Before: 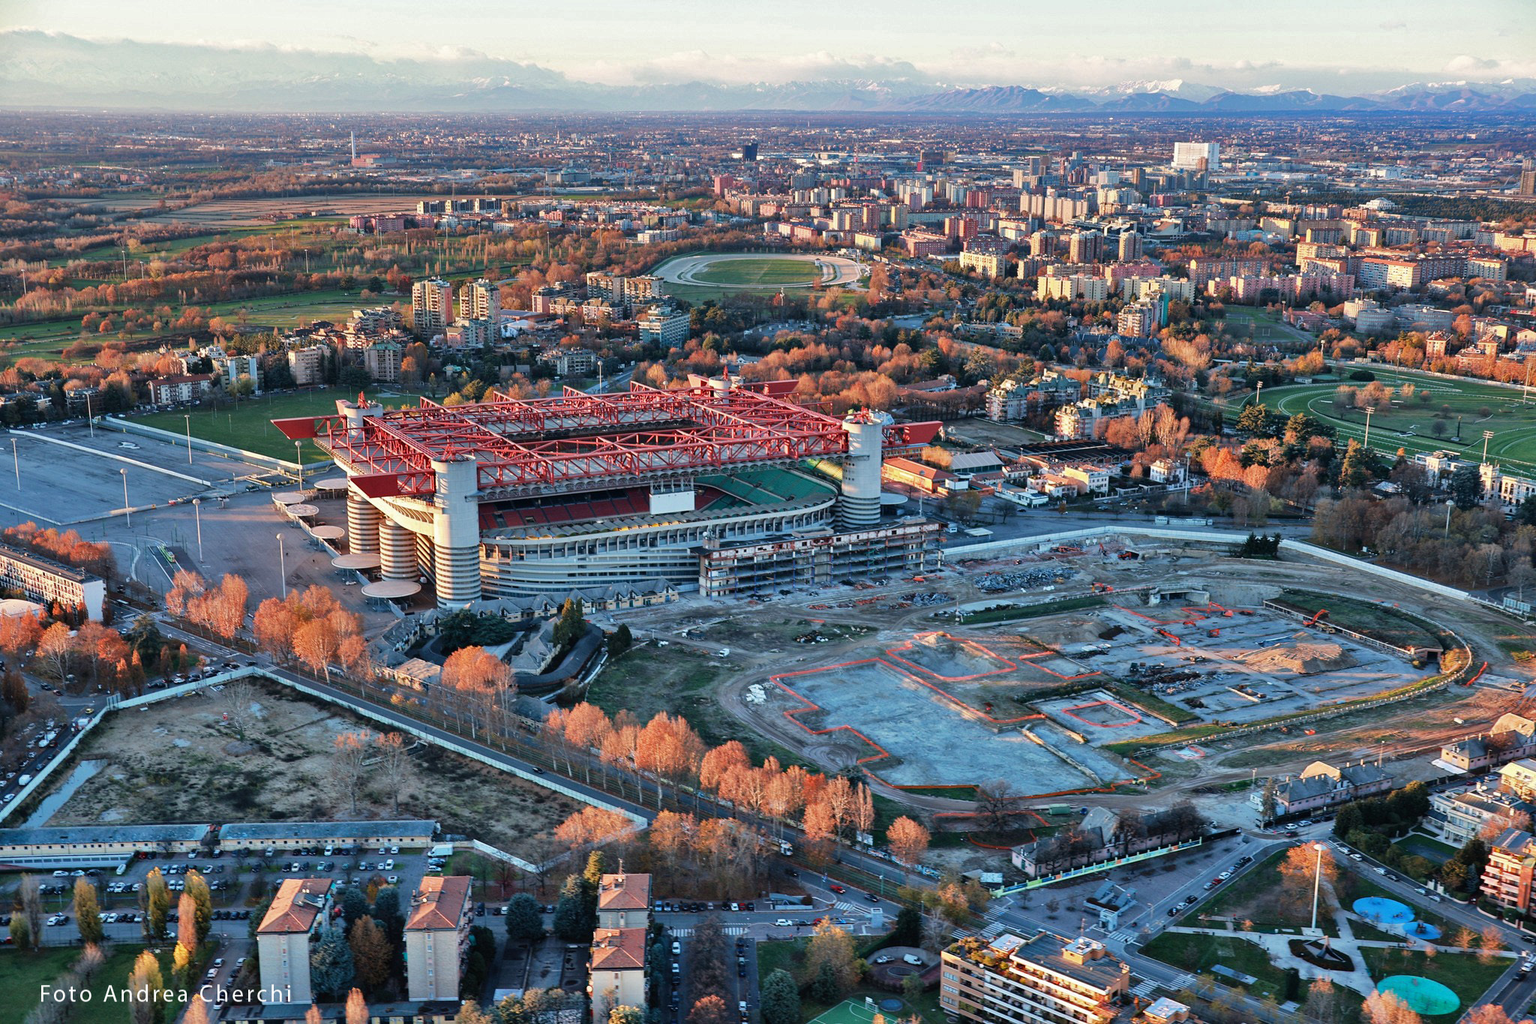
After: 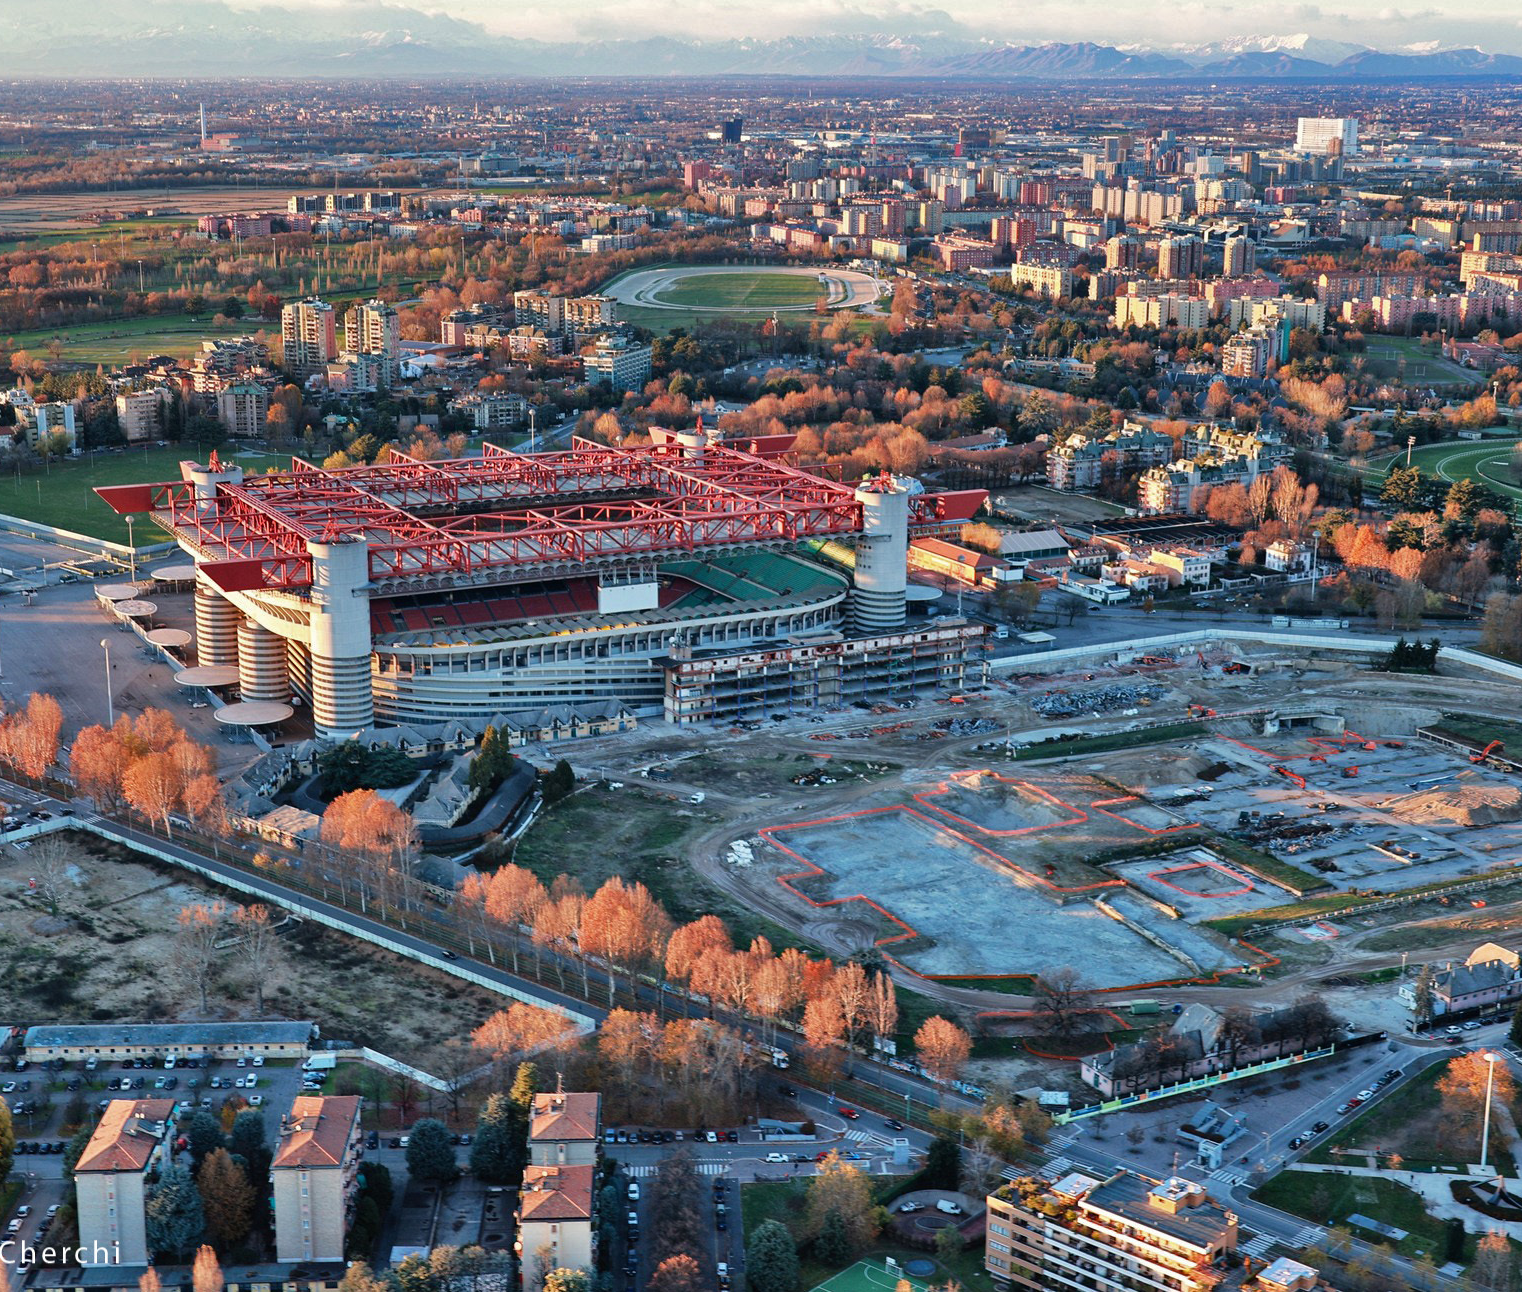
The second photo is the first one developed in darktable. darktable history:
crop and rotate: left 13.128%, top 5.309%, right 12.545%
